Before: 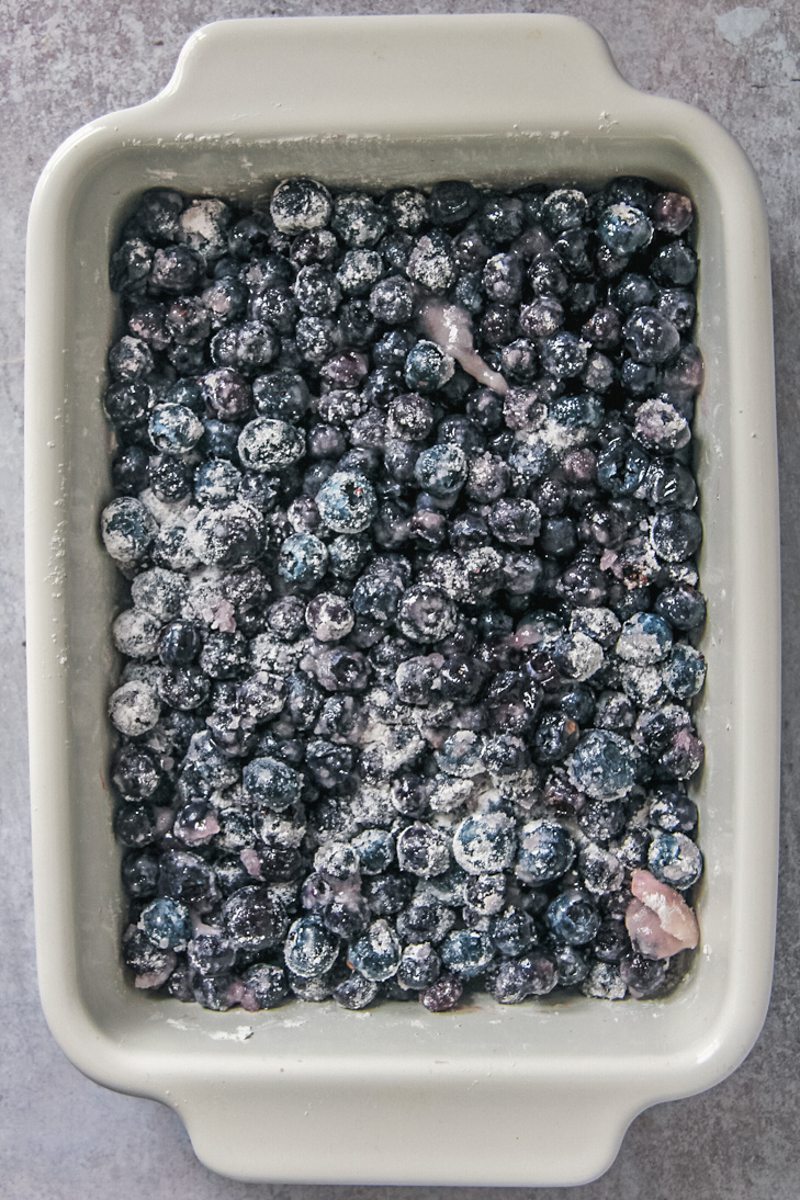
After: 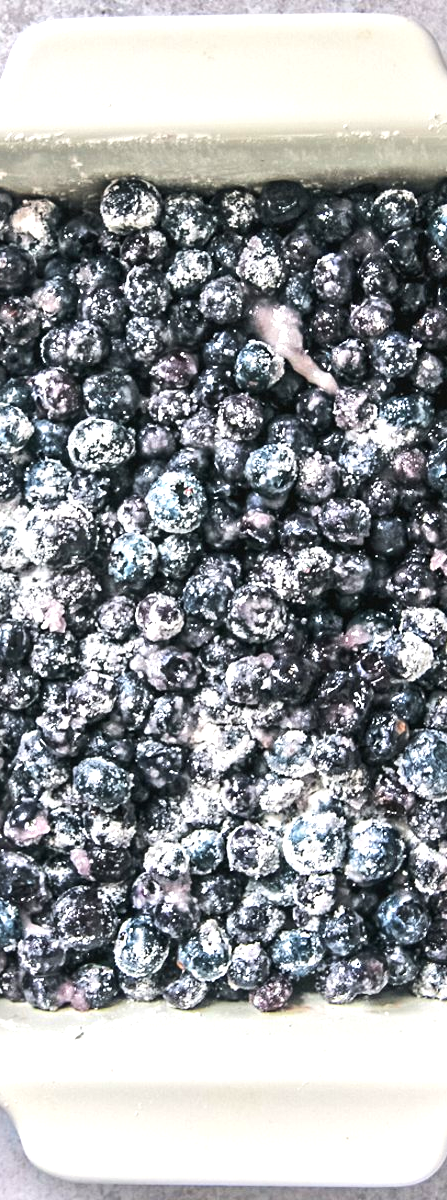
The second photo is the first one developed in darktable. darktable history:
crop: left 21.31%, right 22.694%
exposure: exposure 0.527 EV, compensate exposure bias true, compensate highlight preservation false
tone equalizer: -8 EV 0.001 EV, -7 EV -0.002 EV, -6 EV 0.003 EV, -5 EV -0.067 EV, -4 EV -0.144 EV, -3 EV -0.141 EV, -2 EV 0.248 EV, -1 EV 0.72 EV, +0 EV 0.481 EV
